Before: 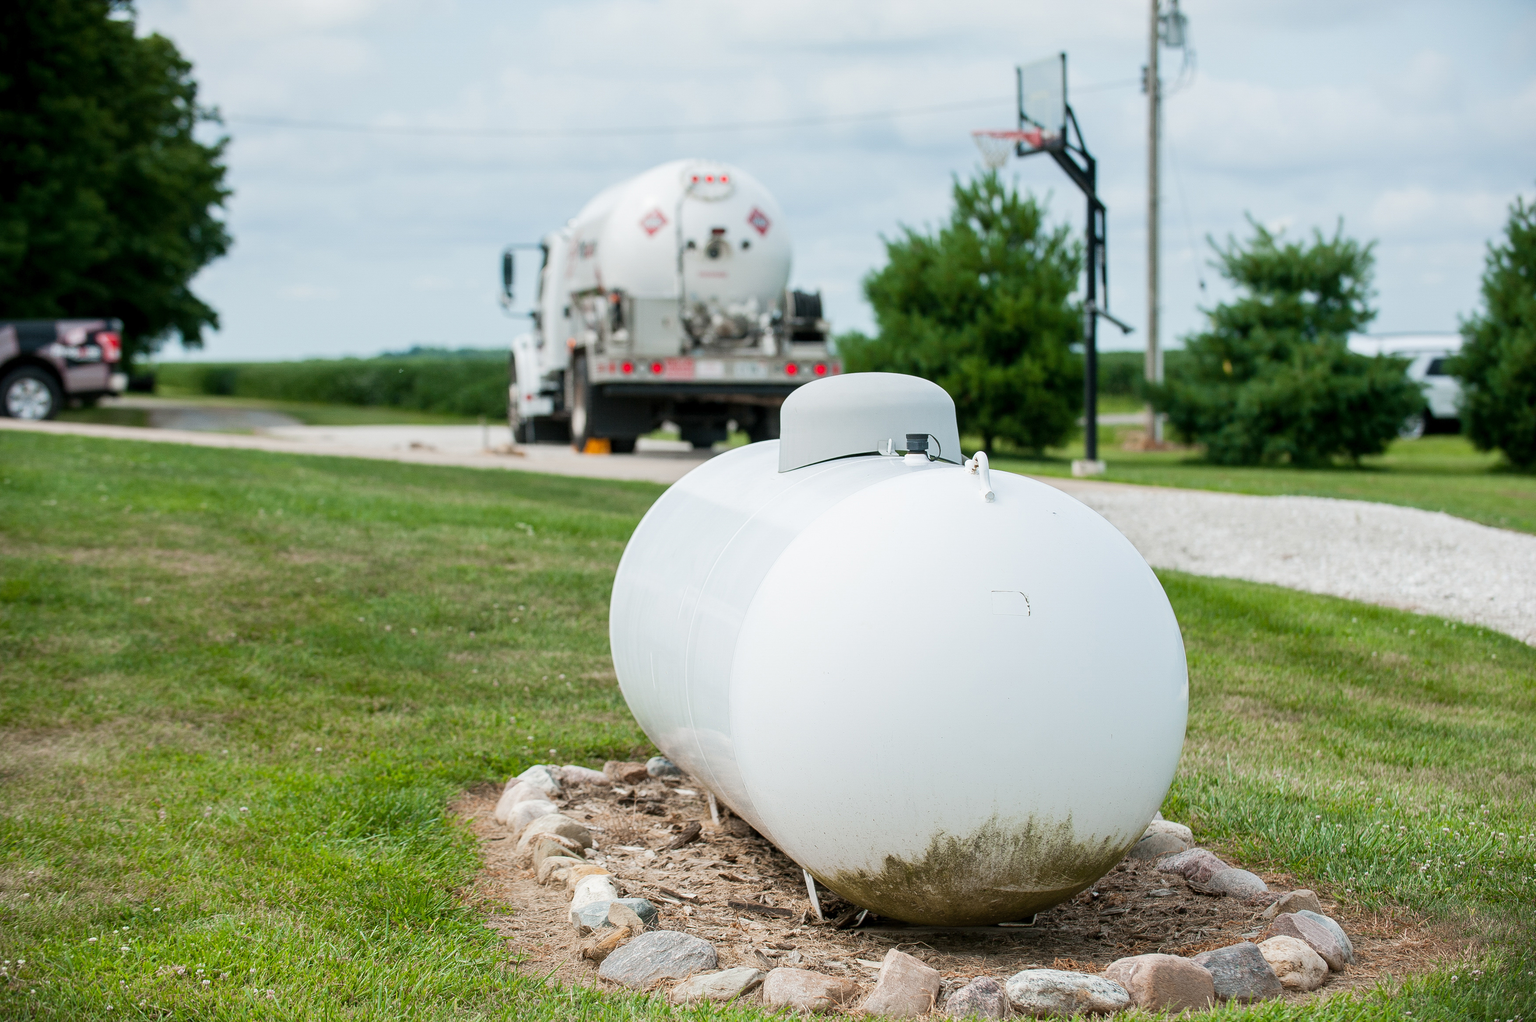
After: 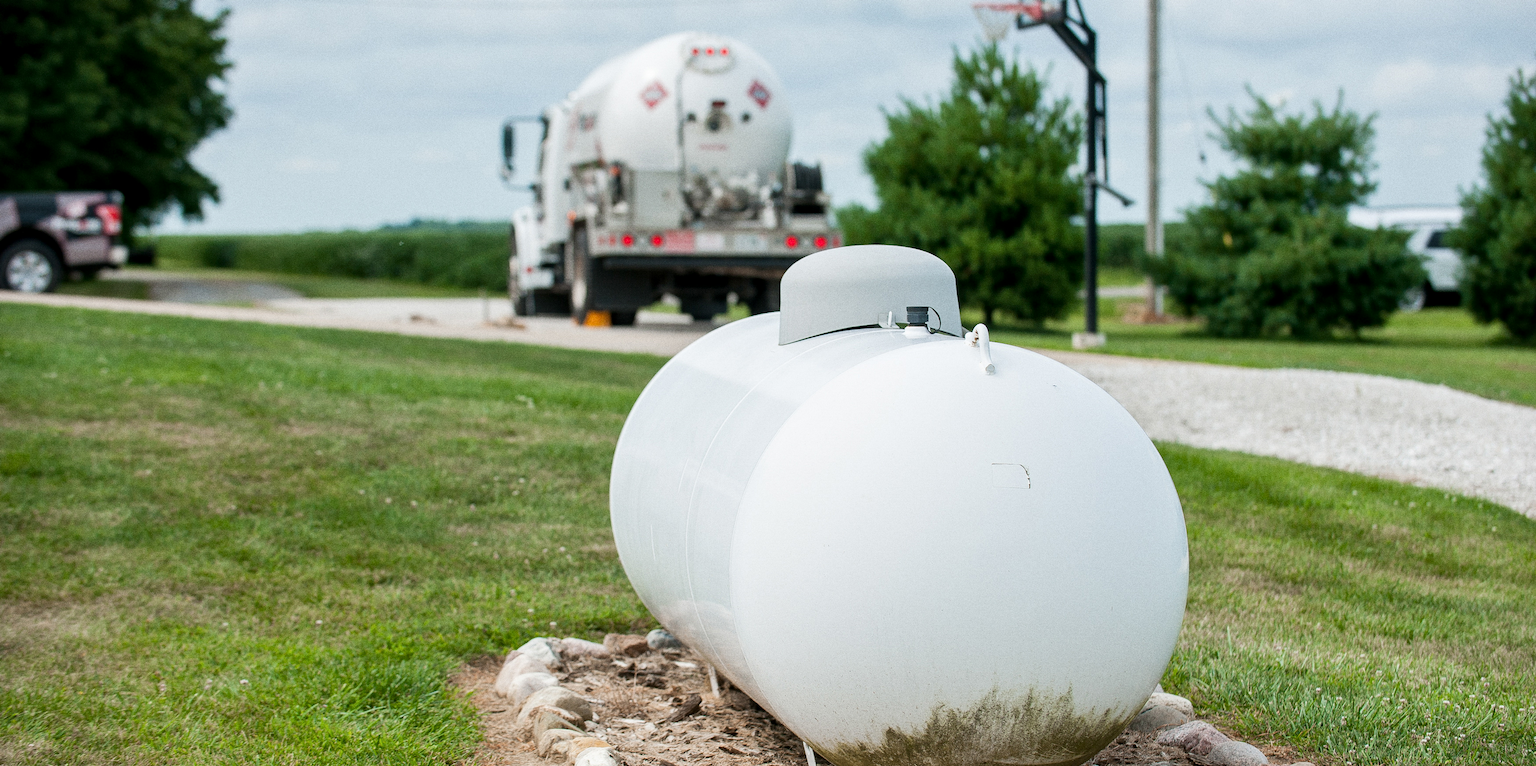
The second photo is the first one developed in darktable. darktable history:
crop and rotate: top 12.5%, bottom 12.5%
local contrast: mode bilateral grid, contrast 20, coarseness 50, detail 120%, midtone range 0.2
grain: coarseness 0.09 ISO, strength 40%
